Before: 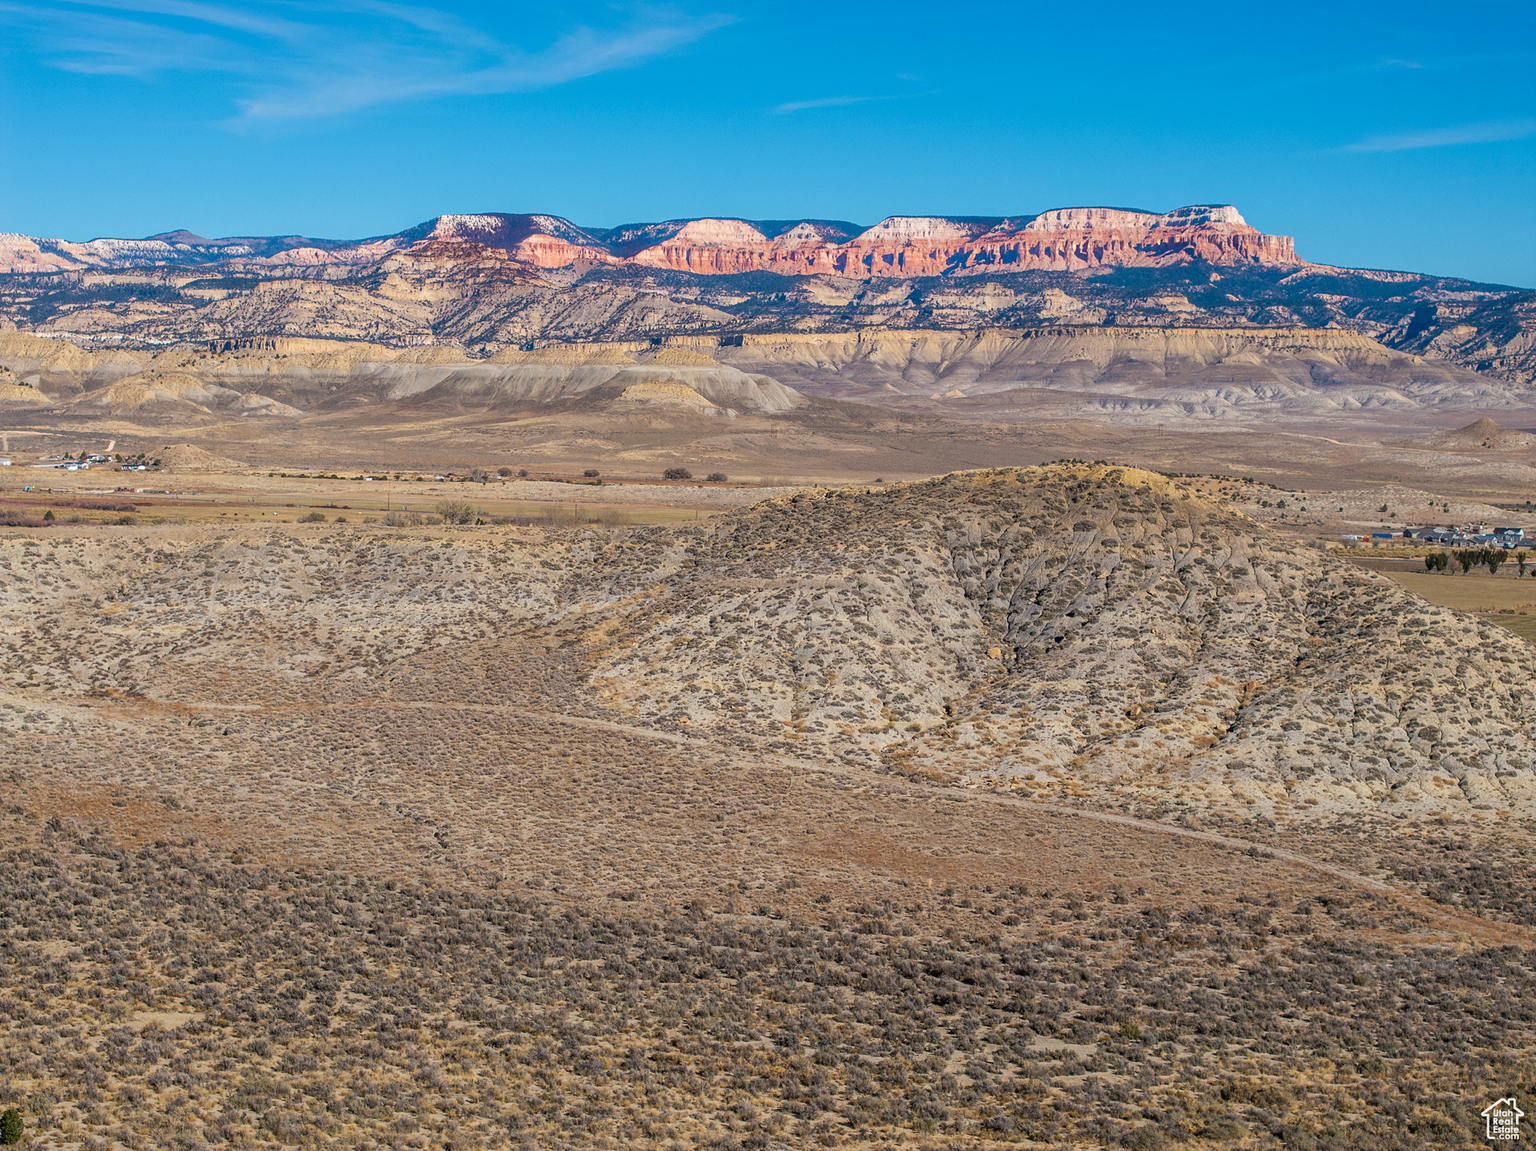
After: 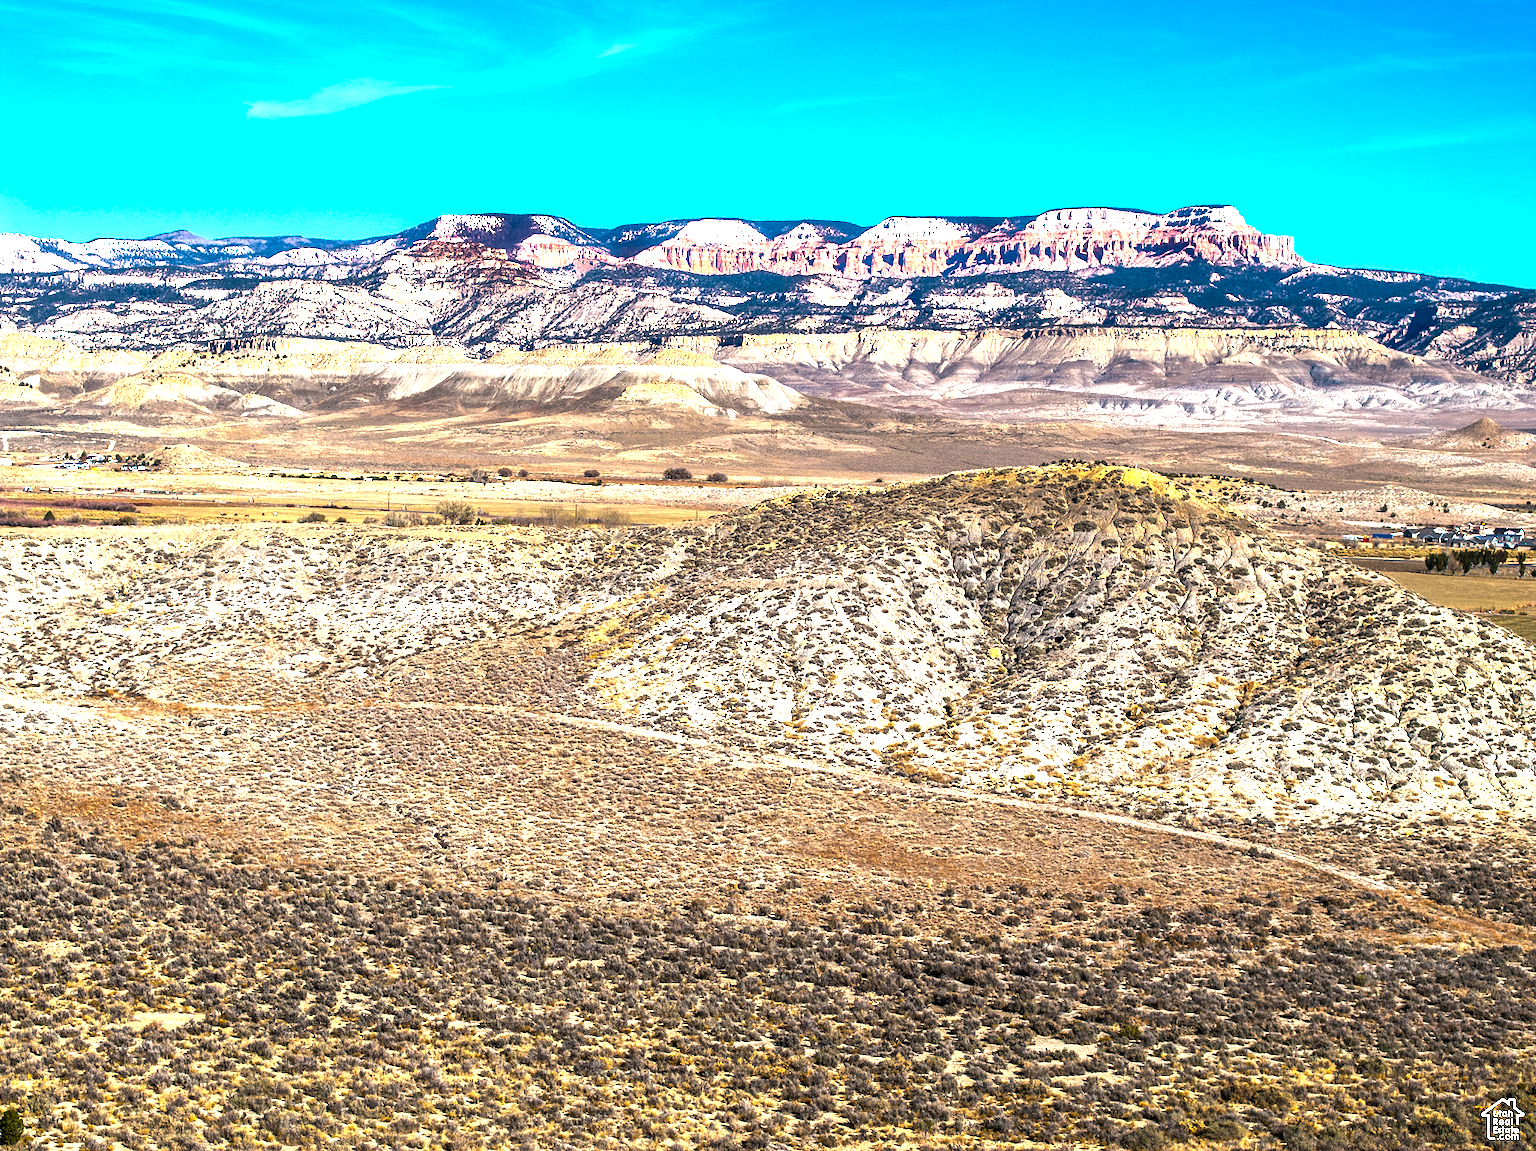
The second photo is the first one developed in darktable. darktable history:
color balance rgb: perceptual saturation grading › global saturation 30.16%, perceptual brilliance grading › highlights 74.889%, perceptual brilliance grading › shadows -29.877%
